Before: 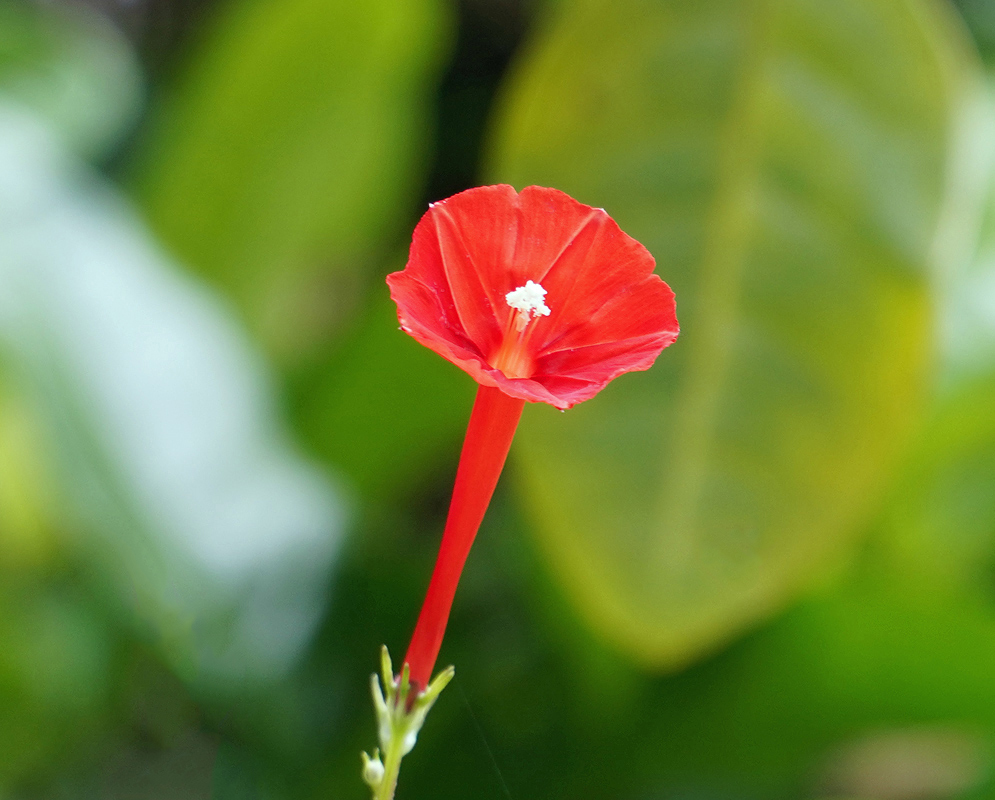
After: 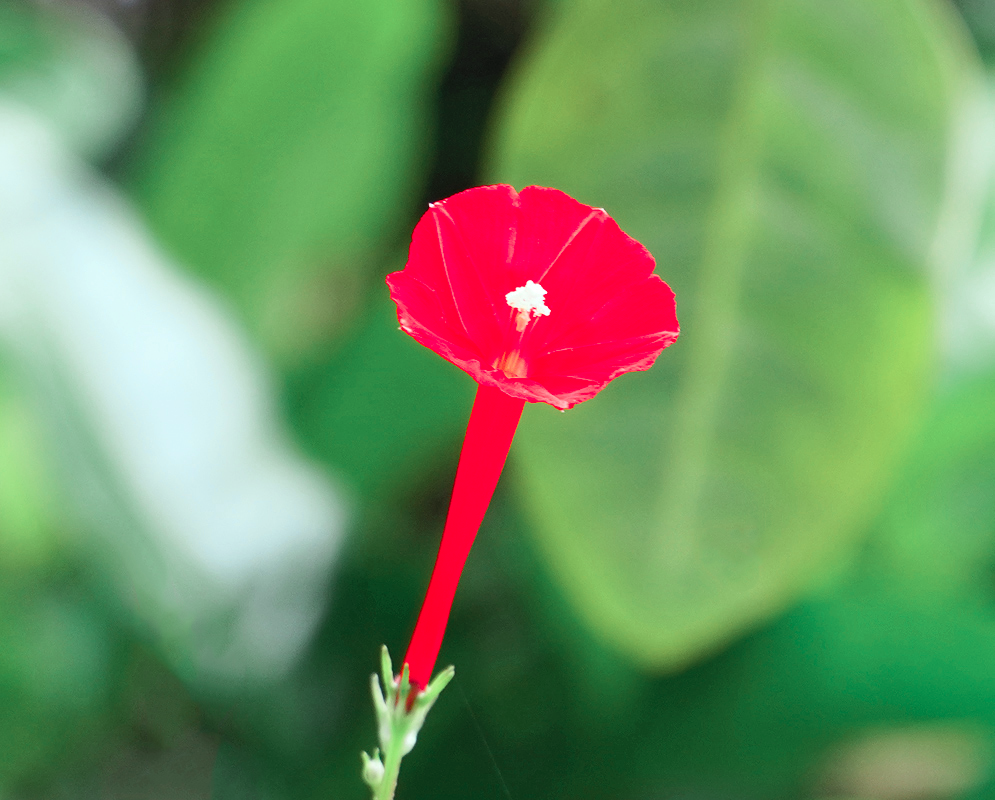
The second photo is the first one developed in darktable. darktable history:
color zones: curves: ch0 [(0, 0.466) (0.128, 0.466) (0.25, 0.5) (0.375, 0.456) (0.5, 0.5) (0.625, 0.5) (0.737, 0.652) (0.875, 0.5)]; ch1 [(0, 0.603) (0.125, 0.618) (0.261, 0.348) (0.372, 0.353) (0.497, 0.363) (0.611, 0.45) (0.731, 0.427) (0.875, 0.518) (0.998, 0.652)]; ch2 [(0, 0.559) (0.125, 0.451) (0.253, 0.564) (0.37, 0.578) (0.5, 0.466) (0.625, 0.471) (0.731, 0.471) (0.88, 0.485)]
contrast brightness saturation: contrast 0.202, brightness 0.168, saturation 0.228
